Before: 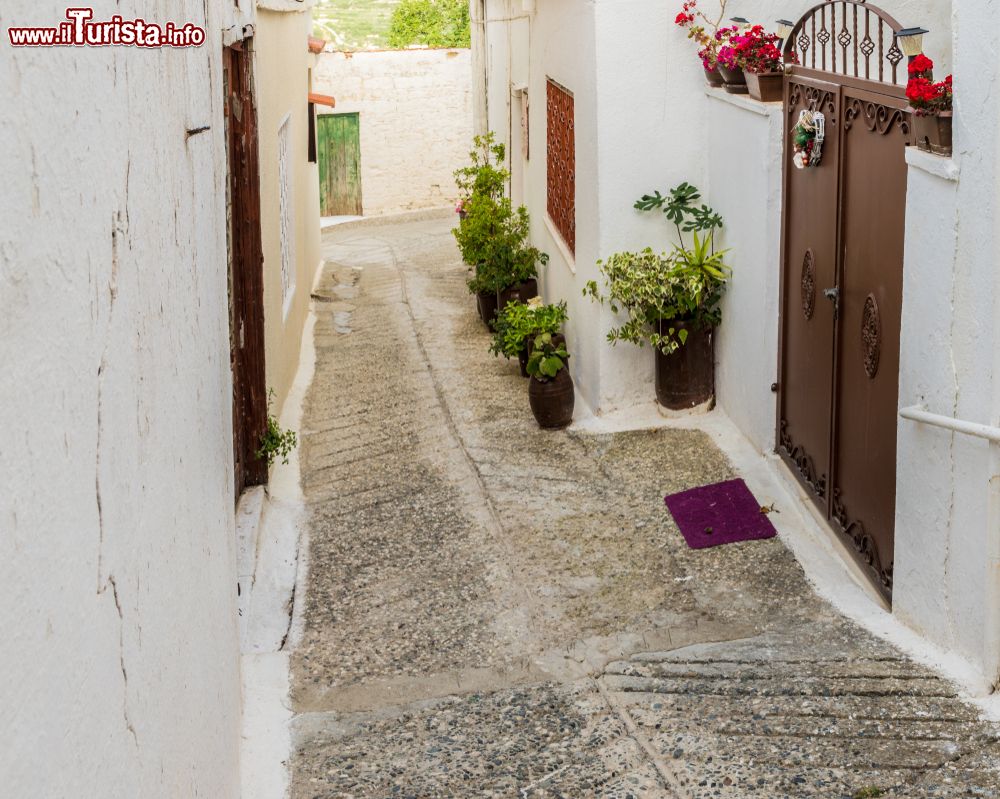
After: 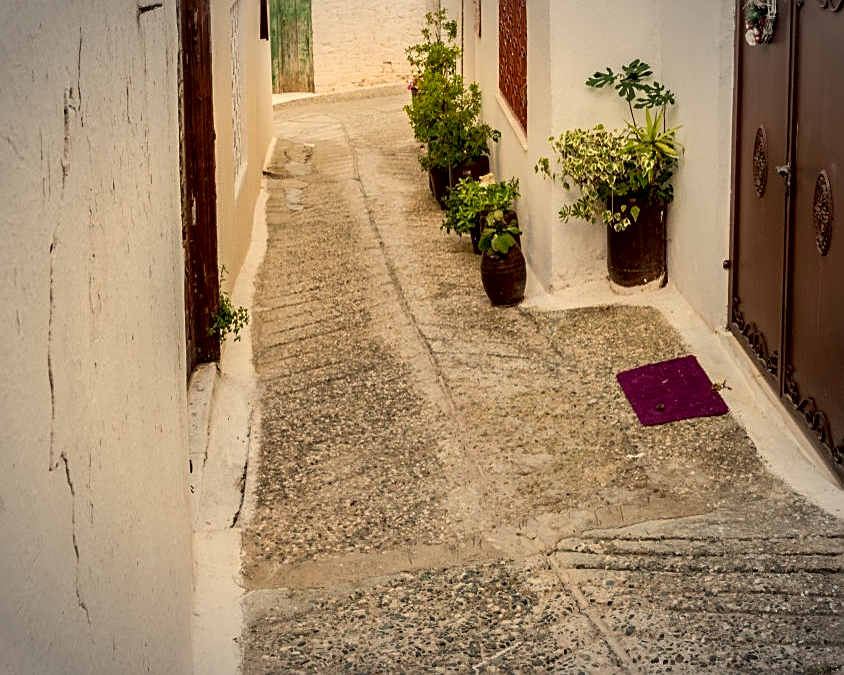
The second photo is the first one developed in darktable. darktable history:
crop and rotate: left 4.842%, top 15.51%, right 10.668%
shadows and highlights: shadows 52.42, soften with gaussian
exposure: black level correction 0.009, exposure 0.014 EV, compensate highlight preservation false
sharpen: on, module defaults
contrast brightness saturation: saturation -0.05
white balance: red 1.123, blue 0.83
vignetting: automatic ratio true
